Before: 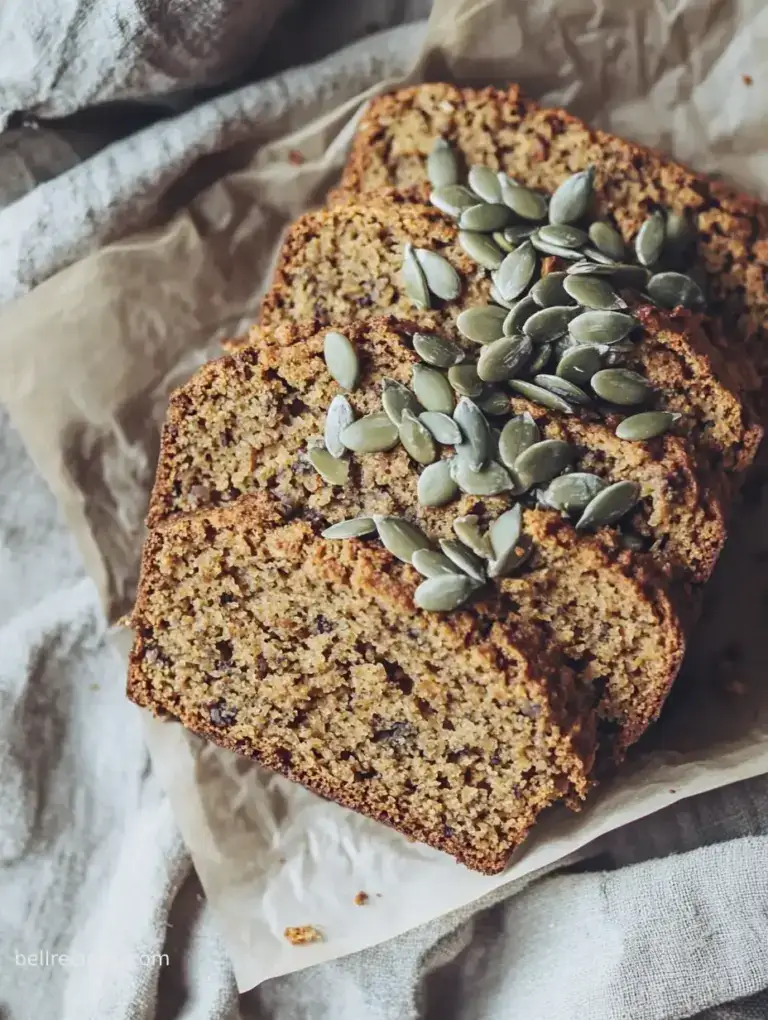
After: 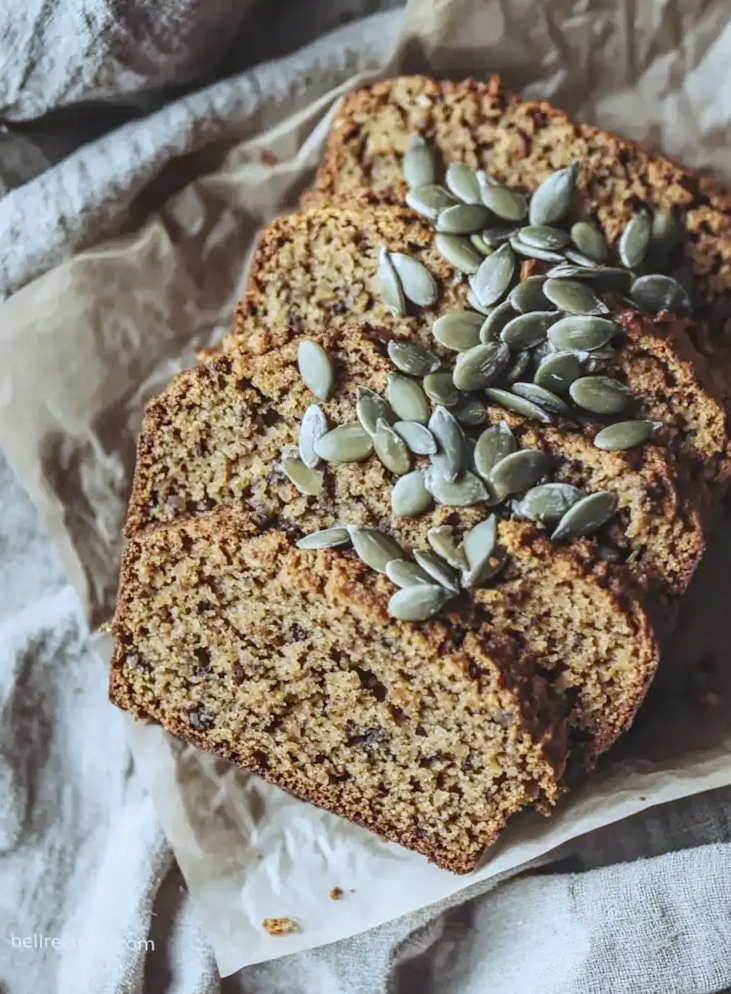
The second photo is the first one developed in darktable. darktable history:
color balance: lift [1.004, 1.002, 1.002, 0.998], gamma [1, 1.007, 1.002, 0.993], gain [1, 0.977, 1.013, 1.023], contrast -3.64%
local contrast: detail 130%
rotate and perspective: rotation 0.074°, lens shift (vertical) 0.096, lens shift (horizontal) -0.041, crop left 0.043, crop right 0.952, crop top 0.024, crop bottom 0.979
white balance: red 0.984, blue 1.059
